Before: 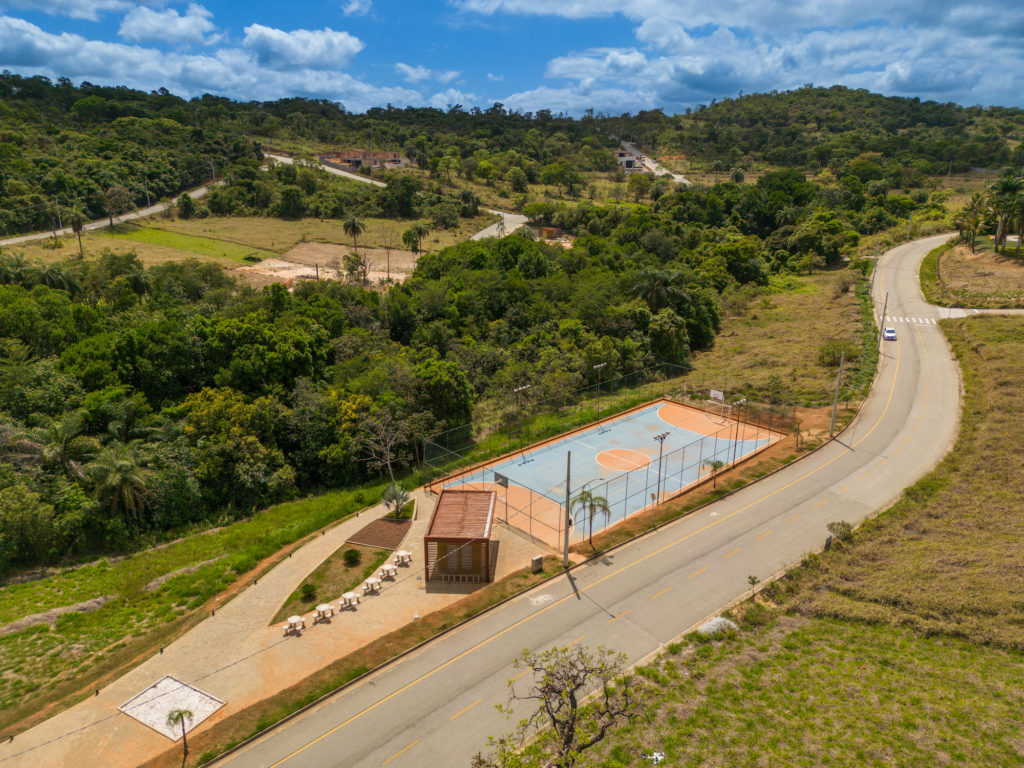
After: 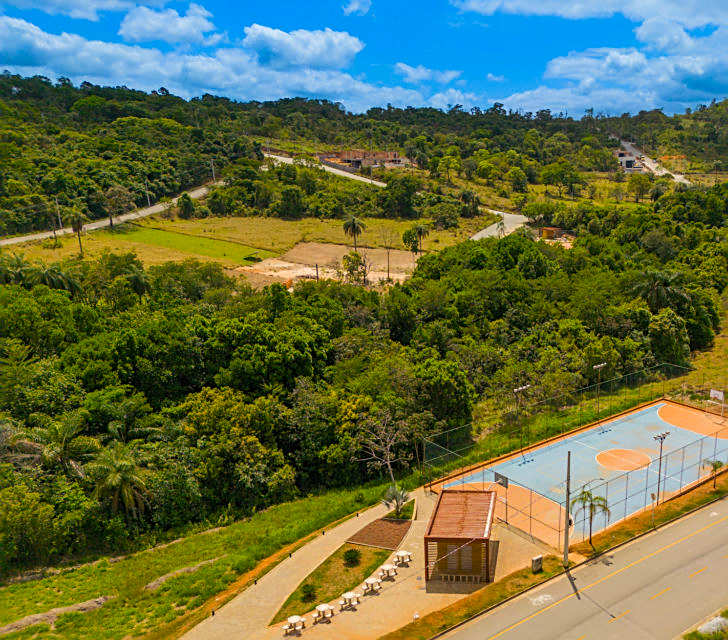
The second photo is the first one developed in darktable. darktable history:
shadows and highlights: shadows 25, highlights -25
color balance rgb: perceptual saturation grading › global saturation 25%, perceptual brilliance grading › mid-tones 10%, perceptual brilliance grading › shadows 15%, global vibrance 20%
sharpen: on, module defaults
crop: right 28.885%, bottom 16.626%
